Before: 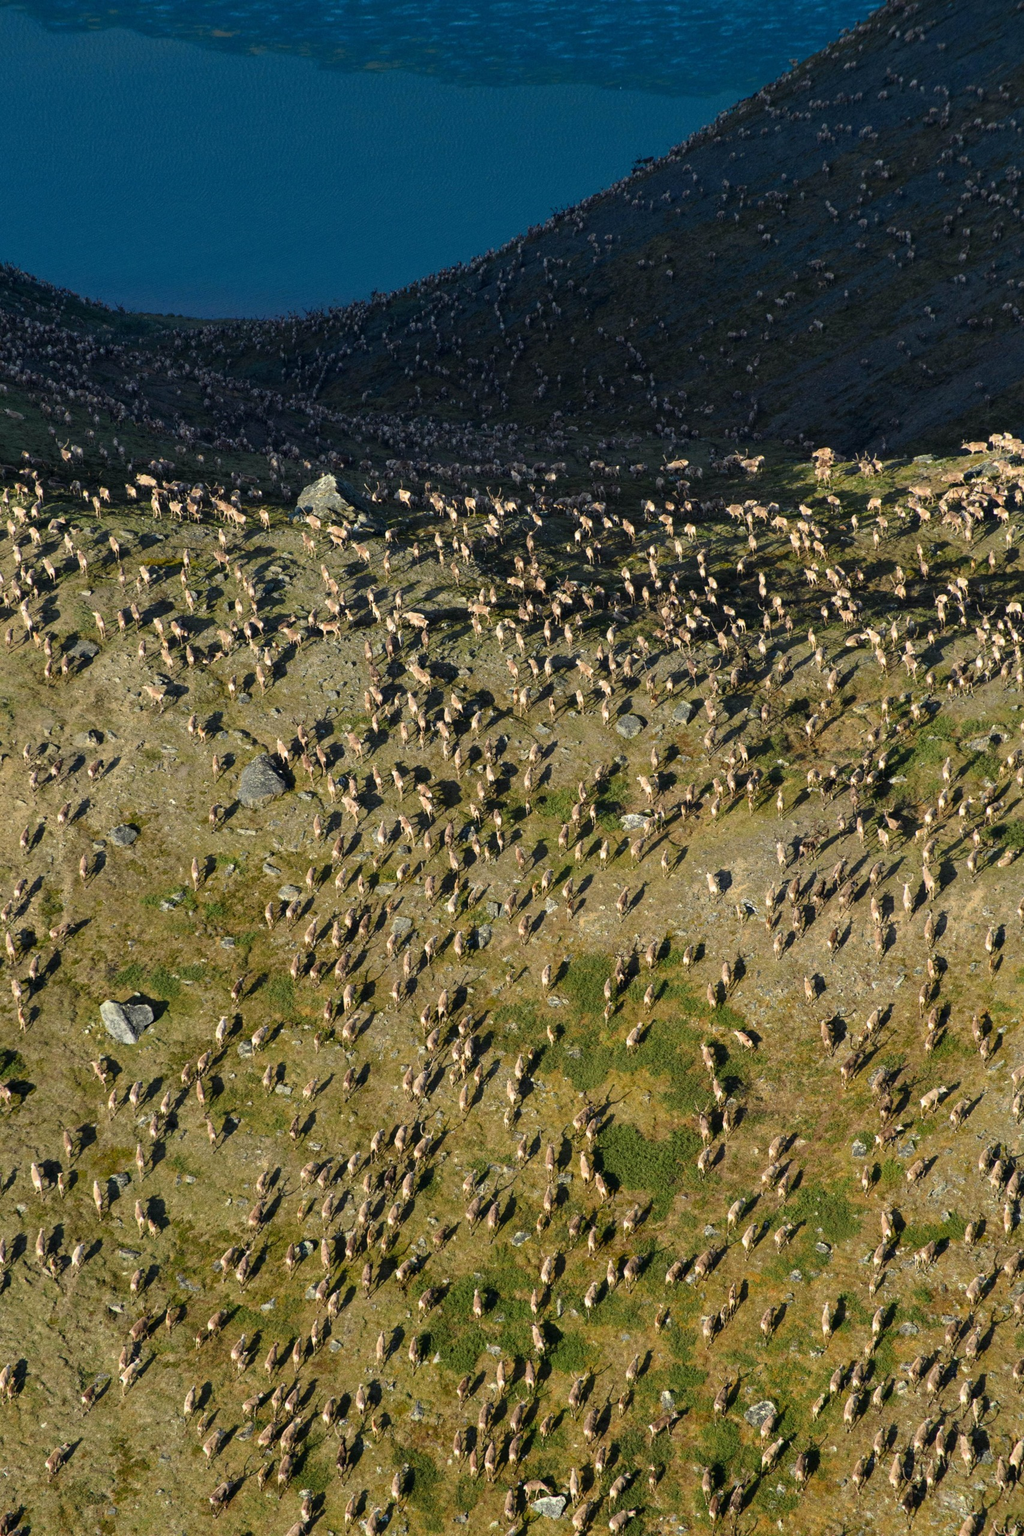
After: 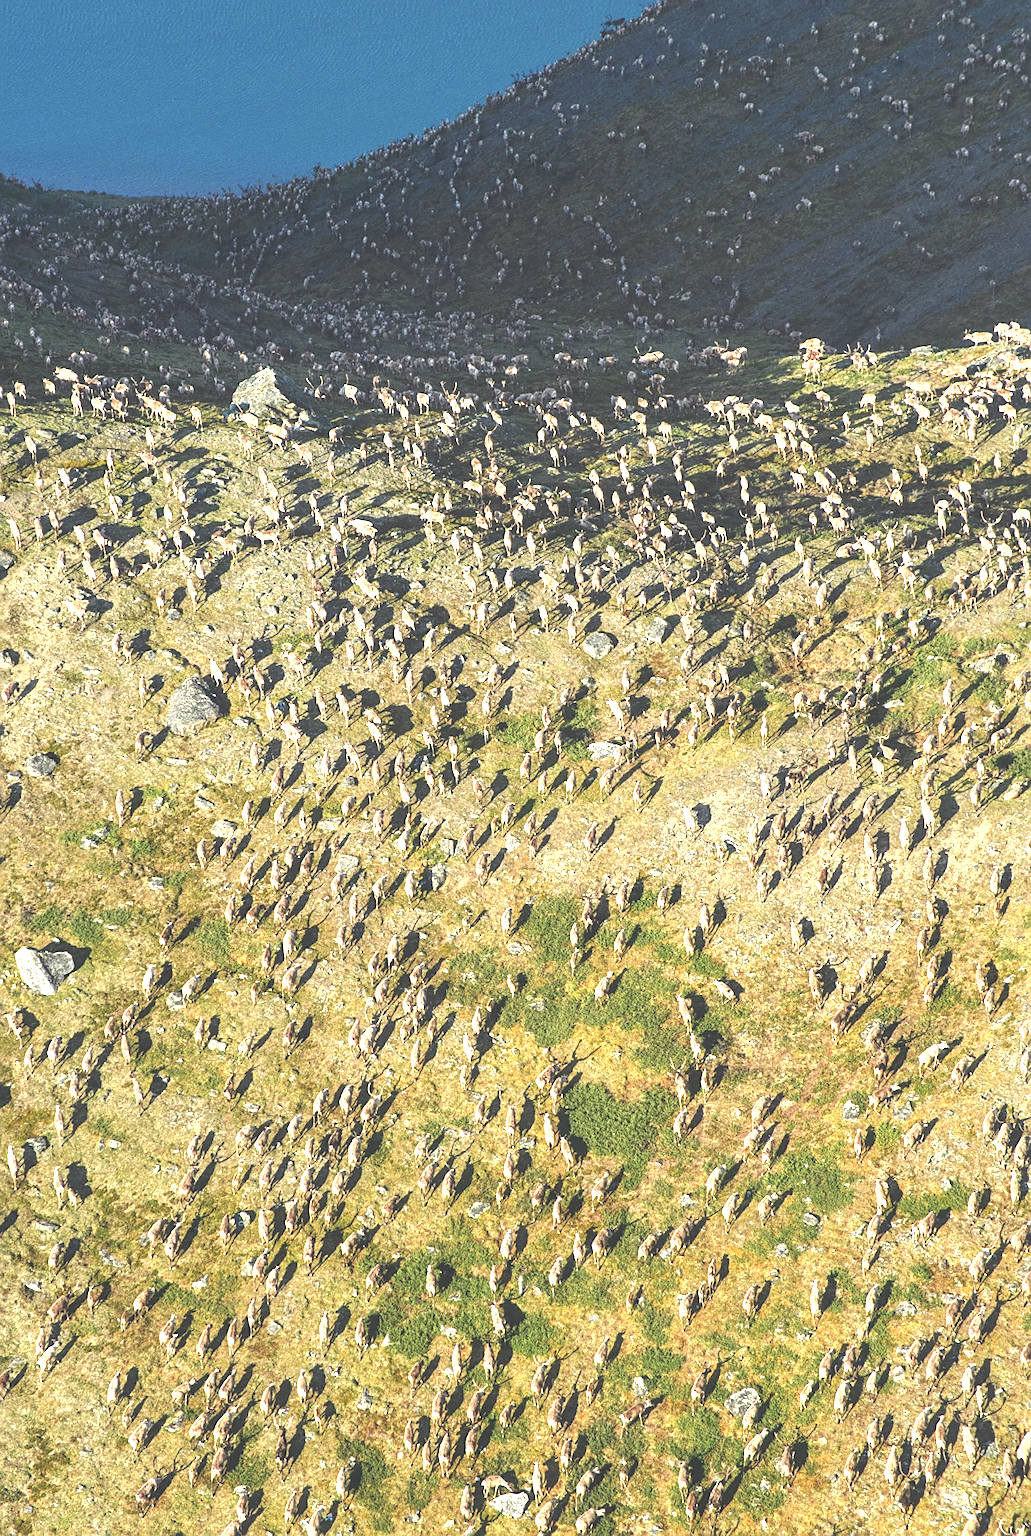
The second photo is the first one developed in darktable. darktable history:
exposure: black level correction -0.023, exposure 1.394 EV, compensate highlight preservation false
local contrast: detail 130%
crop and rotate: left 8.471%, top 9.178%
sharpen: on, module defaults
